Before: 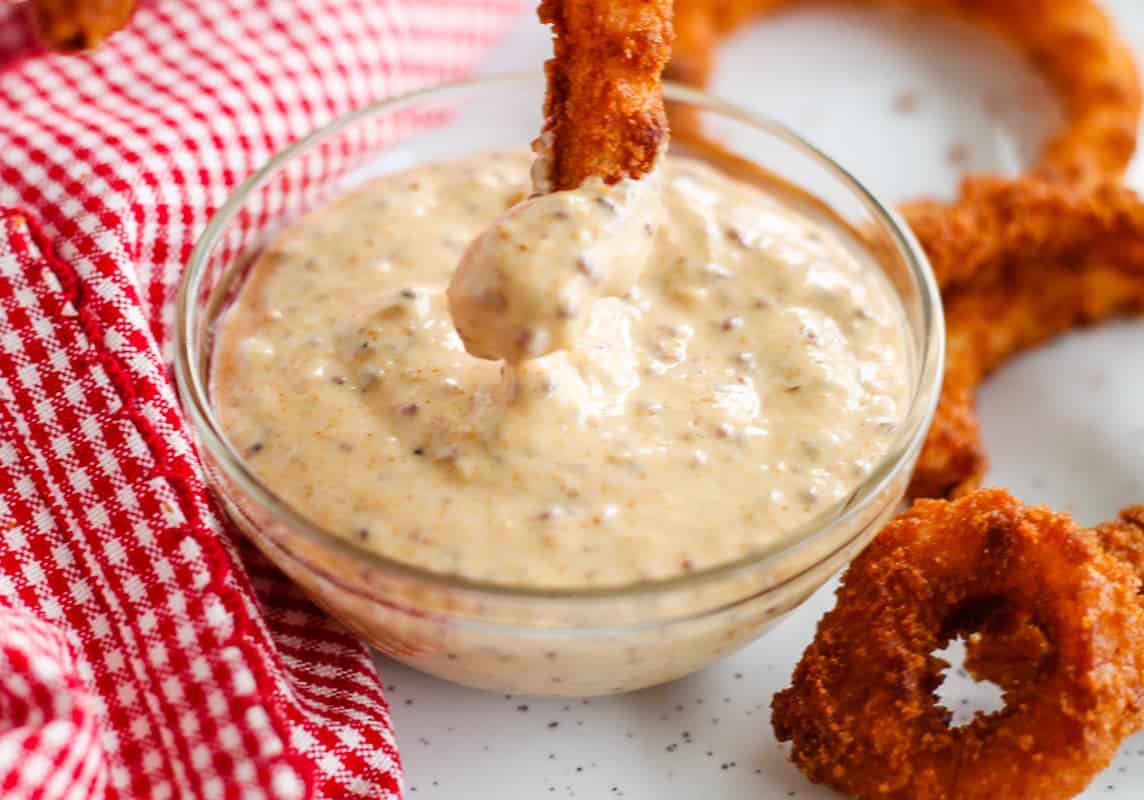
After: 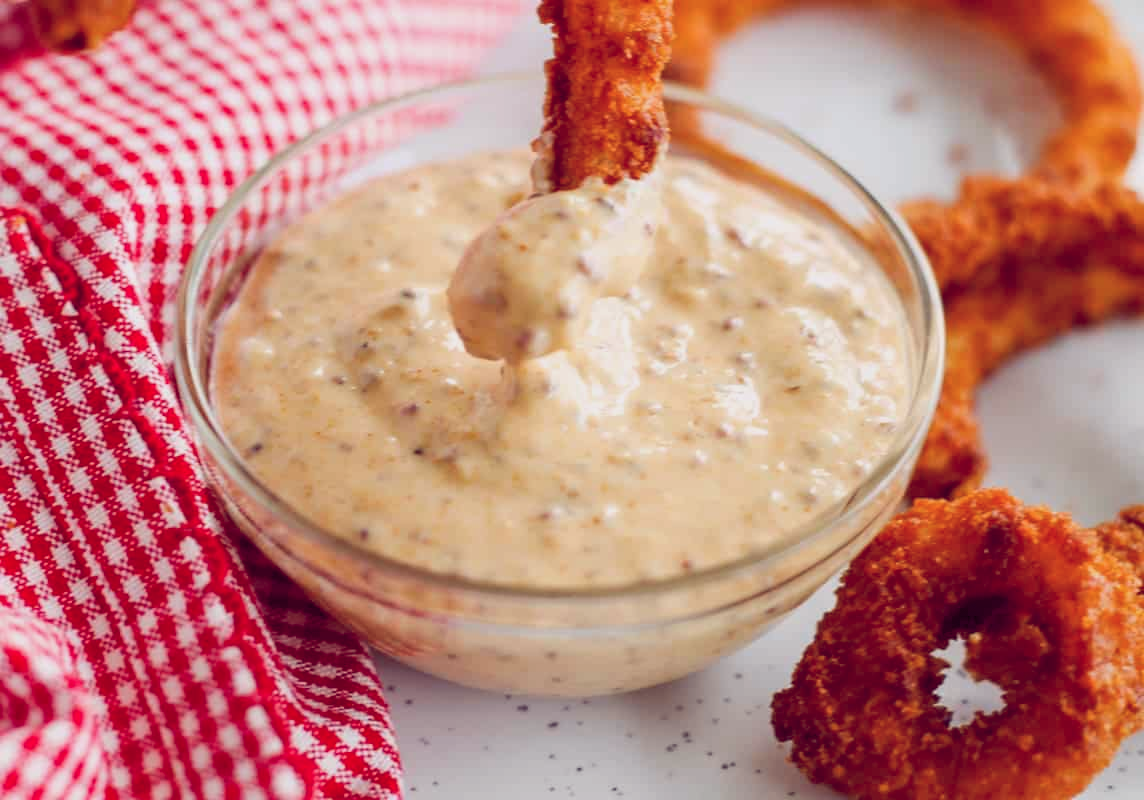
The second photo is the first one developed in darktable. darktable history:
color balance rgb: shadows lift › luminance -21.48%, shadows lift › chroma 6.527%, shadows lift › hue 270.03°, global offset › chroma 0.283%, global offset › hue 319.6°, perceptual saturation grading › global saturation -0.125%, contrast -10.251%
